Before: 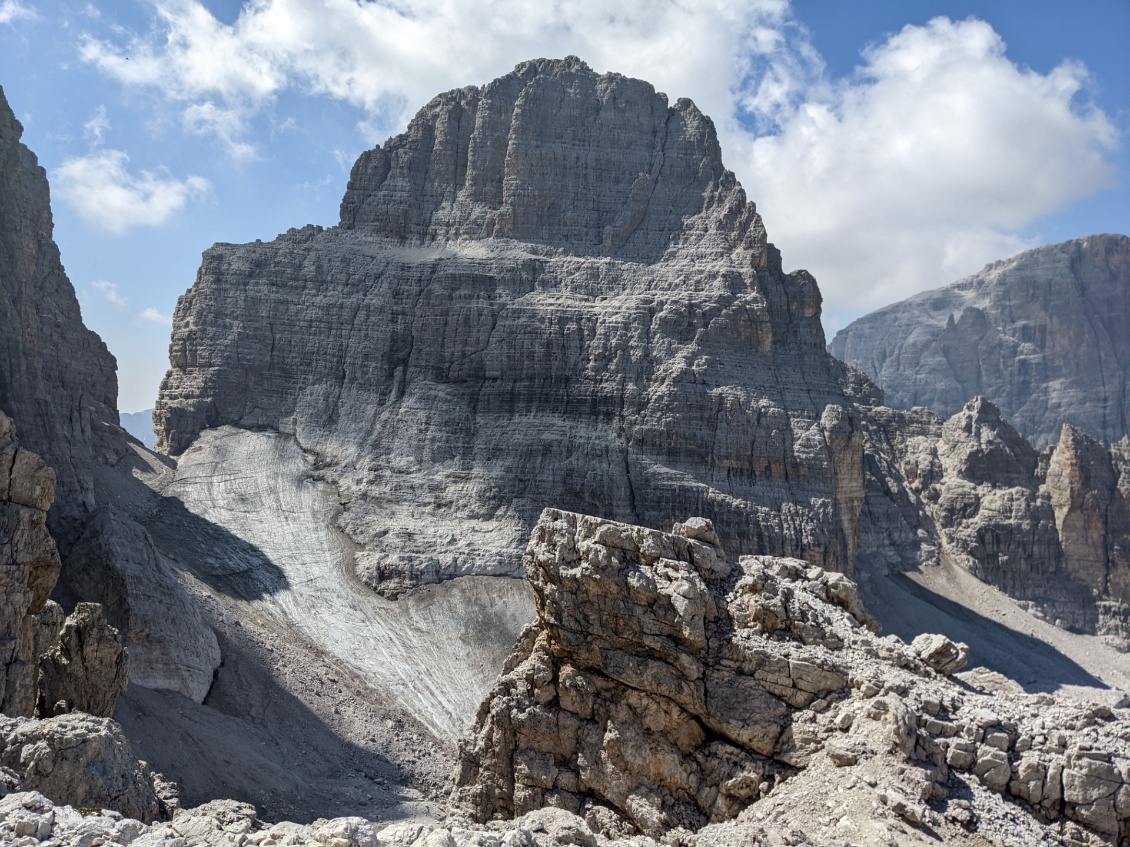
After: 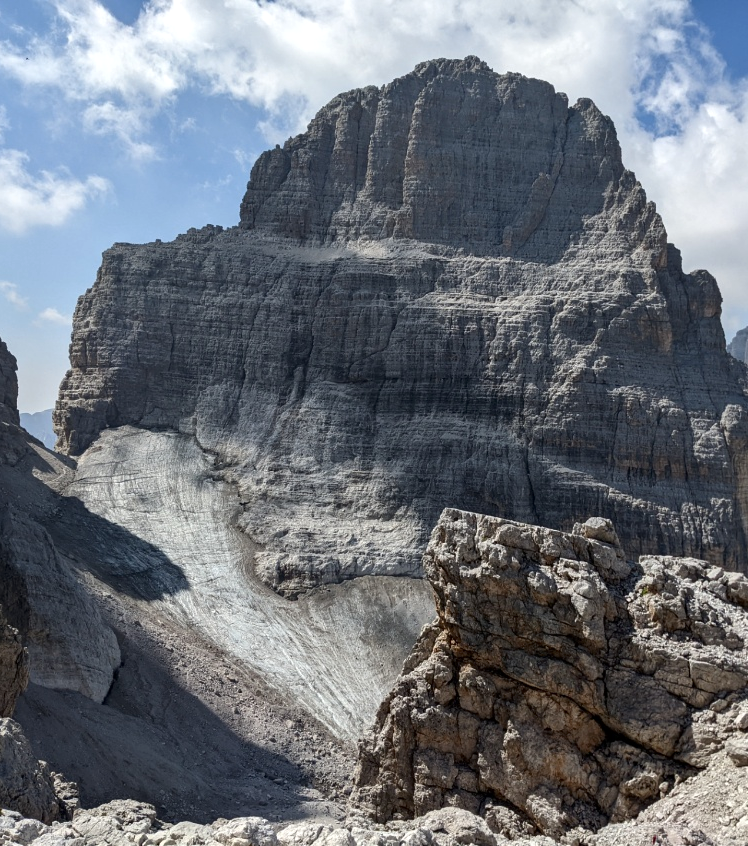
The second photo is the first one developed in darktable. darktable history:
exposure: exposure 0.079 EV, compensate highlight preservation false
crop and rotate: left 8.864%, right 24.869%
contrast brightness saturation: brightness -0.087
